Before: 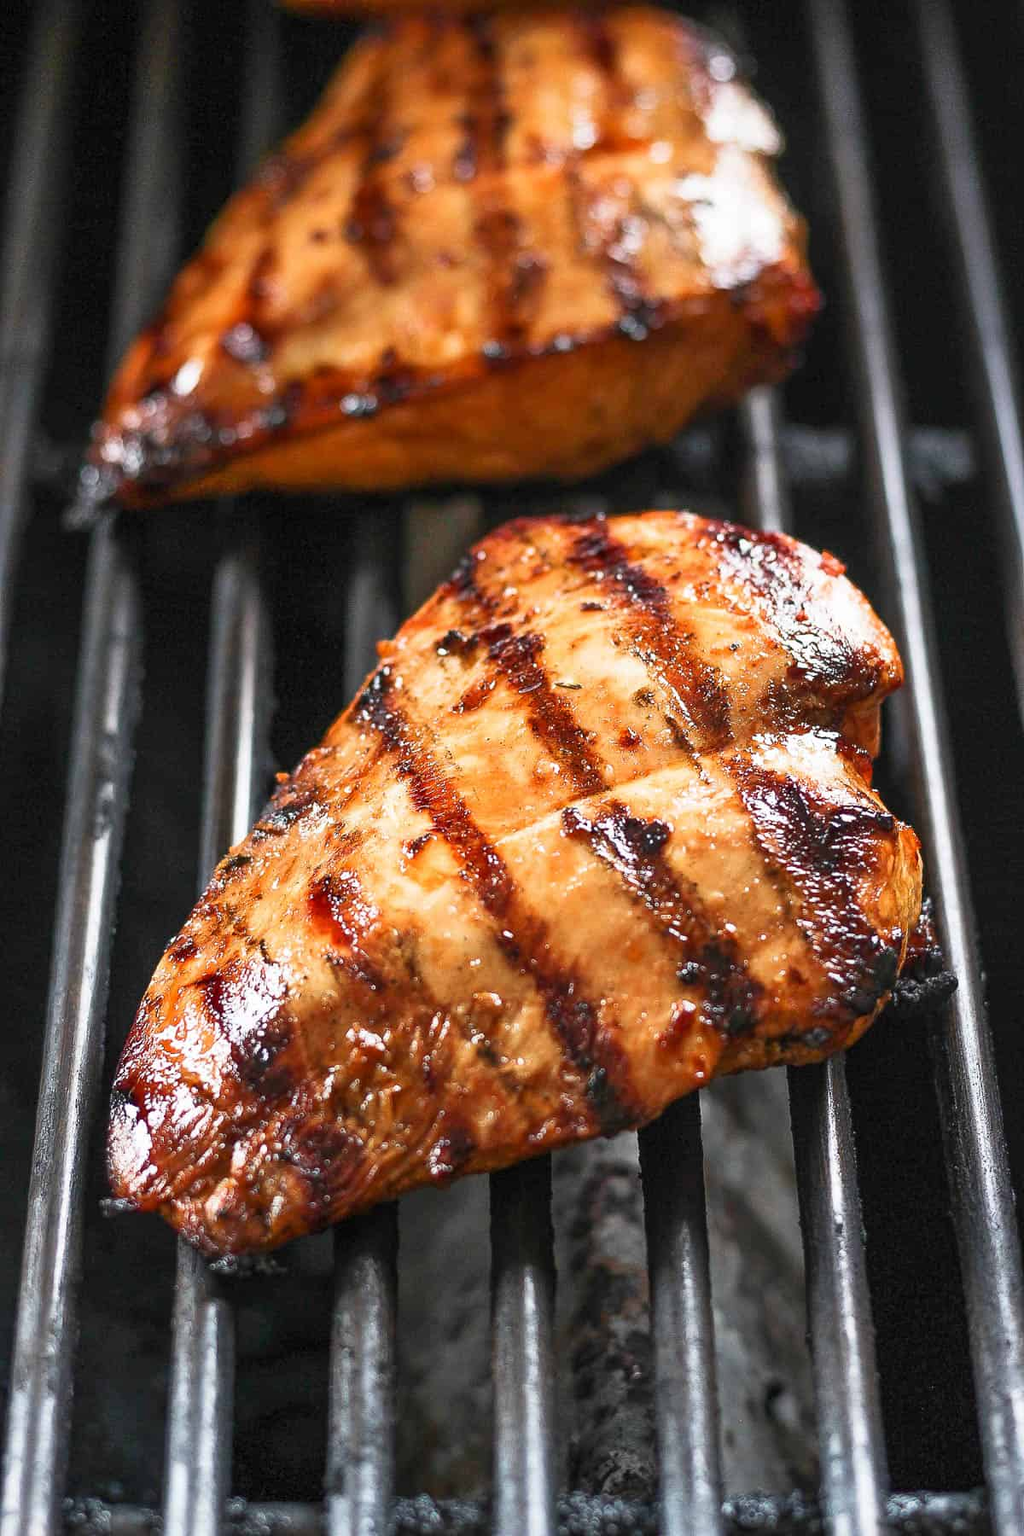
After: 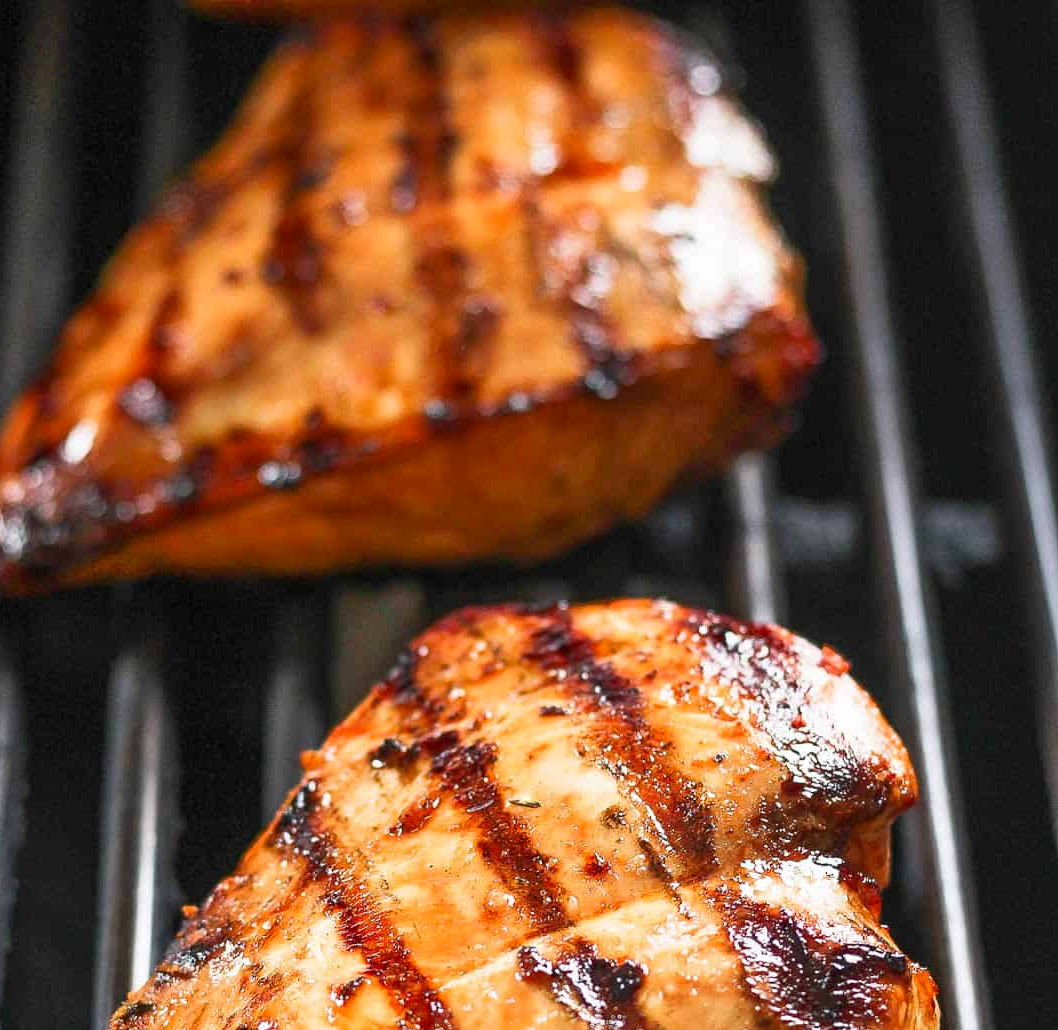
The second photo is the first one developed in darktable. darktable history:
crop and rotate: left 11.812%, bottom 42.776%
color zones: curves: ch1 [(0, 0.523) (0.143, 0.545) (0.286, 0.52) (0.429, 0.506) (0.571, 0.503) (0.714, 0.503) (0.857, 0.508) (1, 0.523)]
